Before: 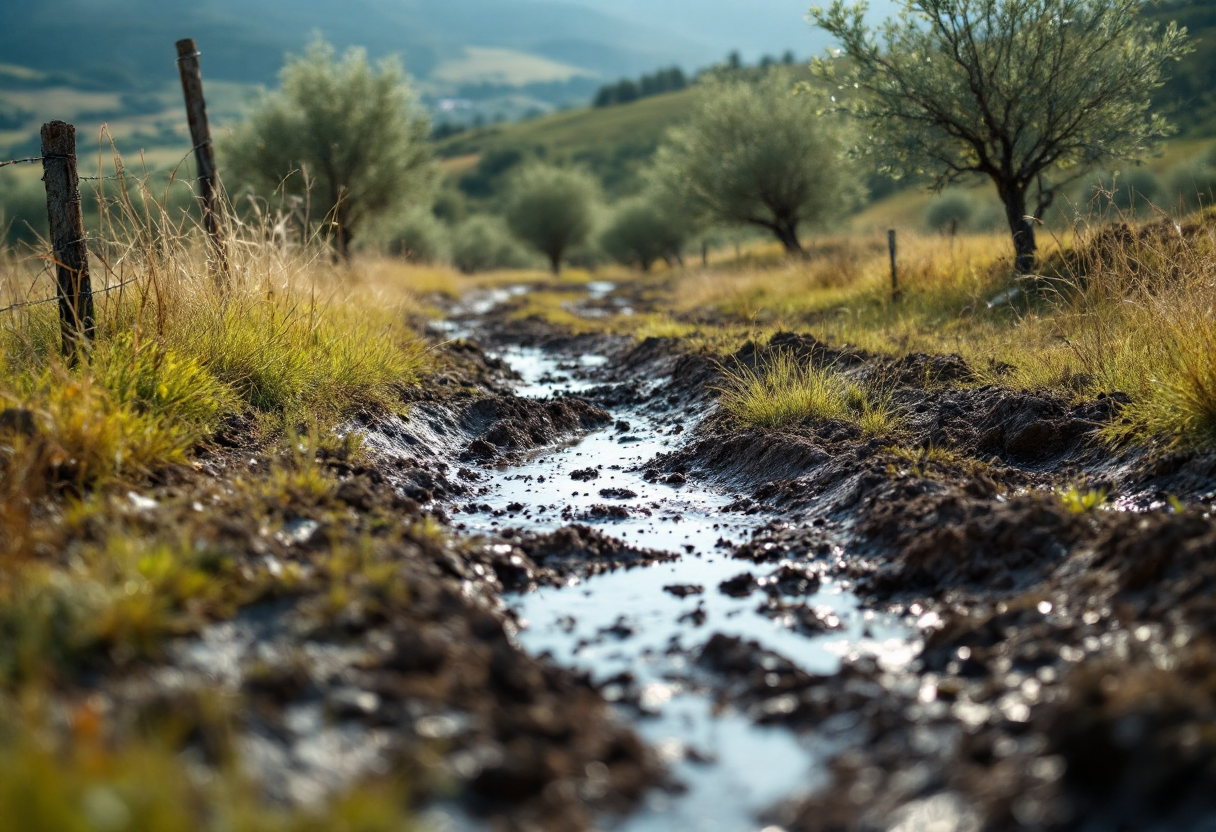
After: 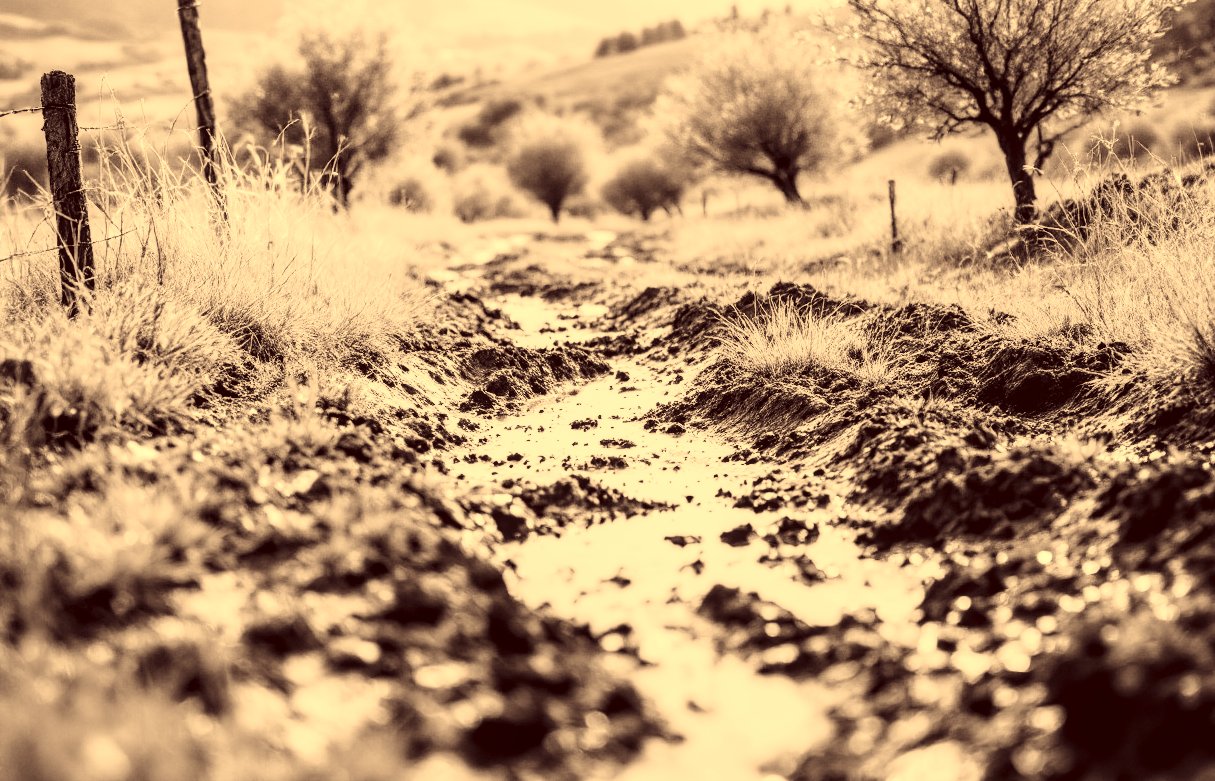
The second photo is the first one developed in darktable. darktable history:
tone equalizer: -7 EV 0.156 EV, -6 EV 0.622 EV, -5 EV 1.14 EV, -4 EV 1.36 EV, -3 EV 1.17 EV, -2 EV 0.6 EV, -1 EV 0.168 EV, edges refinement/feathering 500, mask exposure compensation -1.57 EV, preserve details no
crop and rotate: top 6.018%
base curve: curves: ch0 [(0, 0) (0.005, 0.002) (0.15, 0.3) (0.4, 0.7) (0.75, 0.95) (1, 1)], preserve colors none
local contrast: on, module defaults
color correction: highlights a* 10.1, highlights b* 38.37, shadows a* 15.04, shadows b* 3.68
color calibration: output gray [0.28, 0.41, 0.31, 0], x 0.381, y 0.391, temperature 4088.86 K
